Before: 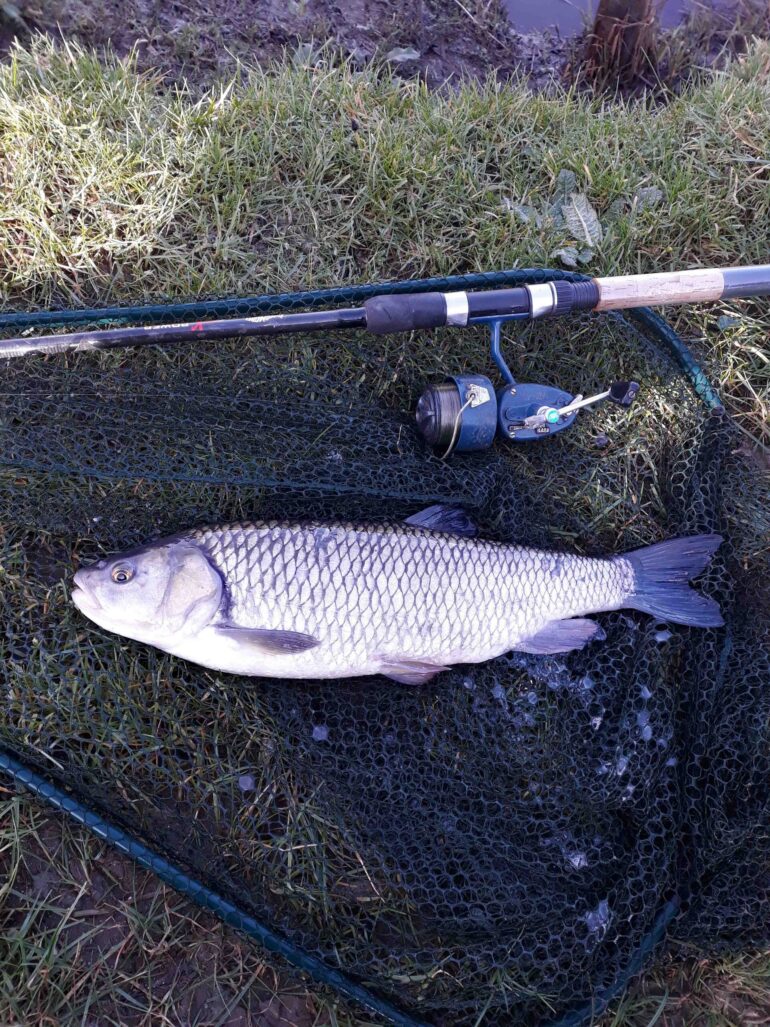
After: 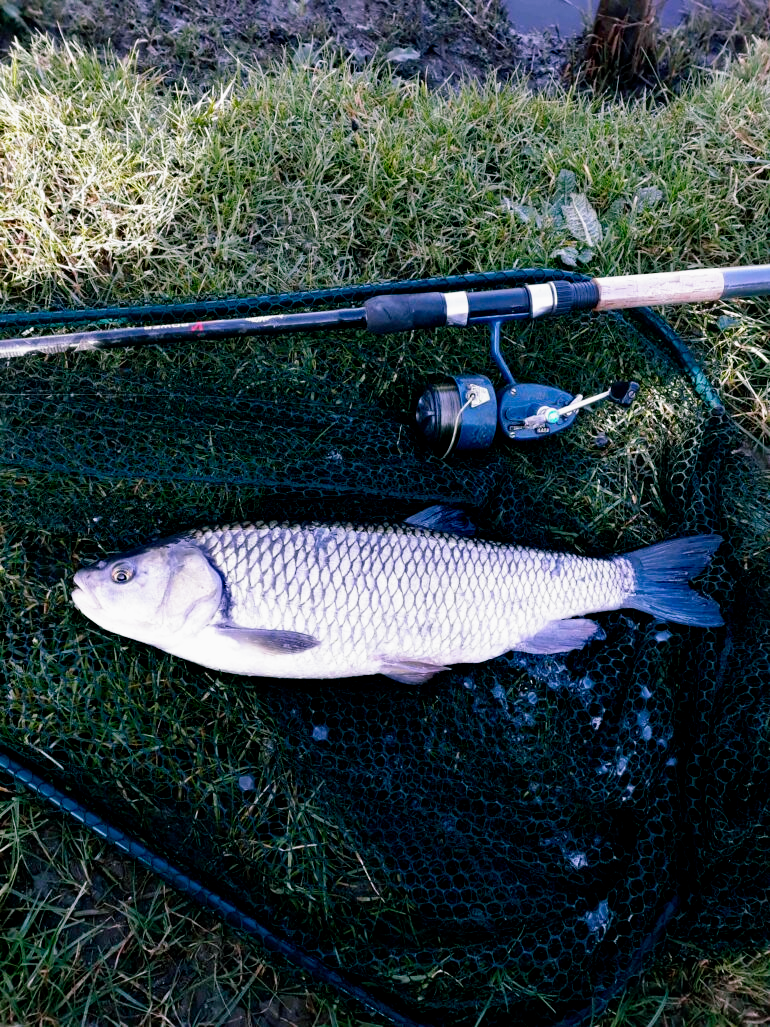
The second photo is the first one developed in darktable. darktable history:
color balance rgb: shadows lift › chroma 11.871%, shadows lift › hue 130.48°, perceptual saturation grading › global saturation -0.143%, global vibrance 20%
filmic rgb: middle gray luminance 8.85%, black relative exposure -6.29 EV, white relative exposure 2.72 EV, threshold 3.01 EV, target black luminance 0%, hardness 4.76, latitude 73.34%, contrast 1.333, shadows ↔ highlights balance 9.88%, preserve chrominance no, color science v5 (2021), enable highlight reconstruction true
